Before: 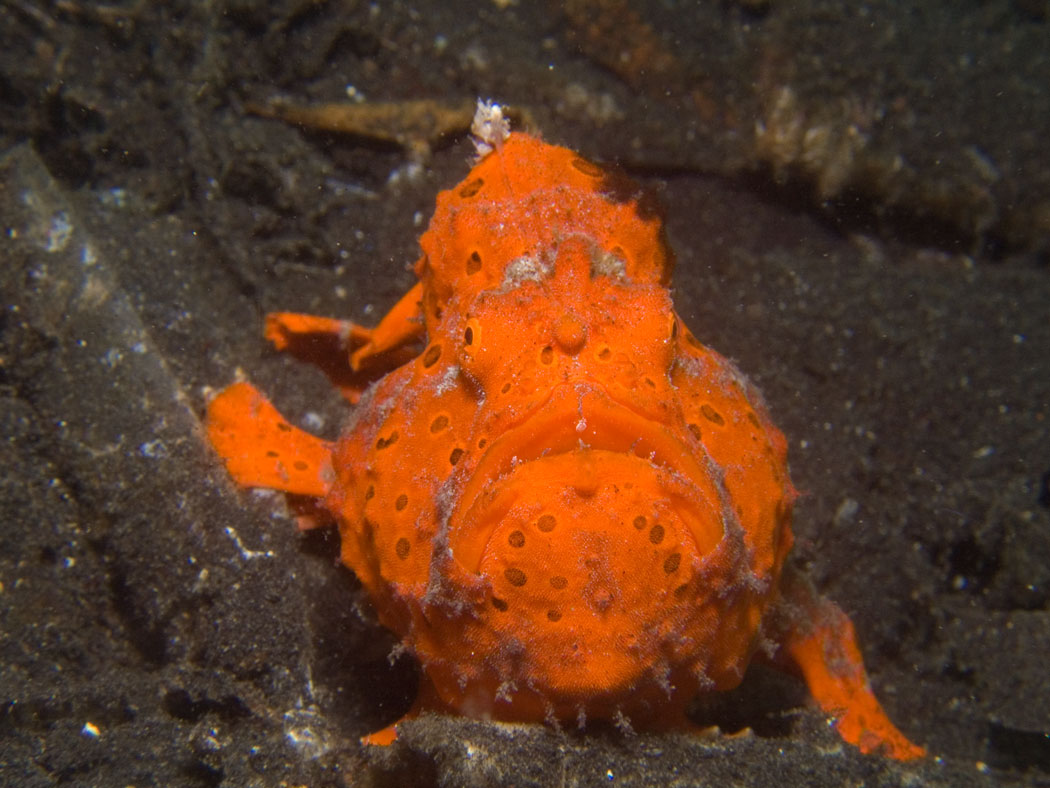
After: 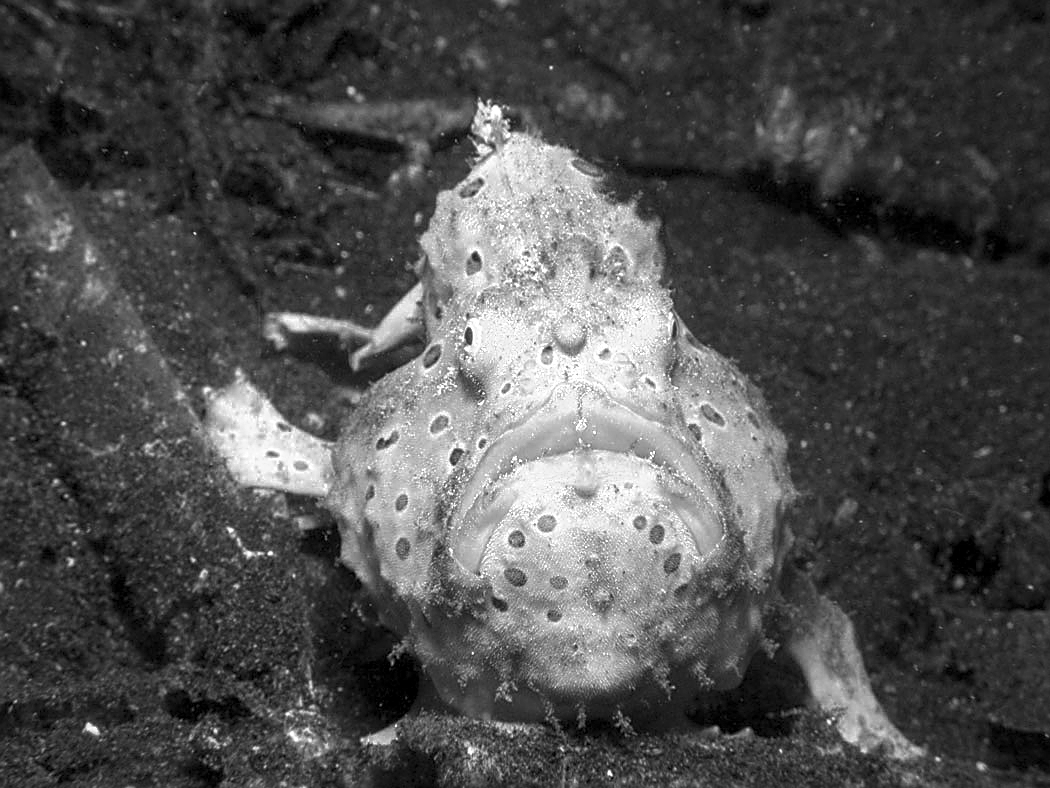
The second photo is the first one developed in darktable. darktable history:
tone equalizer: on, module defaults
sharpen: amount 0.744
base curve: curves: ch0 [(0, 0) (0.257, 0.25) (0.482, 0.586) (0.757, 0.871) (1, 1)]
color zones: curves: ch0 [(0.004, 0.588) (0.116, 0.636) (0.259, 0.476) (0.423, 0.464) (0.75, 0.5)]; ch1 [(0, 0) (0.143, 0) (0.286, 0) (0.429, 0) (0.571, 0) (0.714, 0) (0.857, 0)]
local contrast: highlights 61%, detail 143%, midtone range 0.433
